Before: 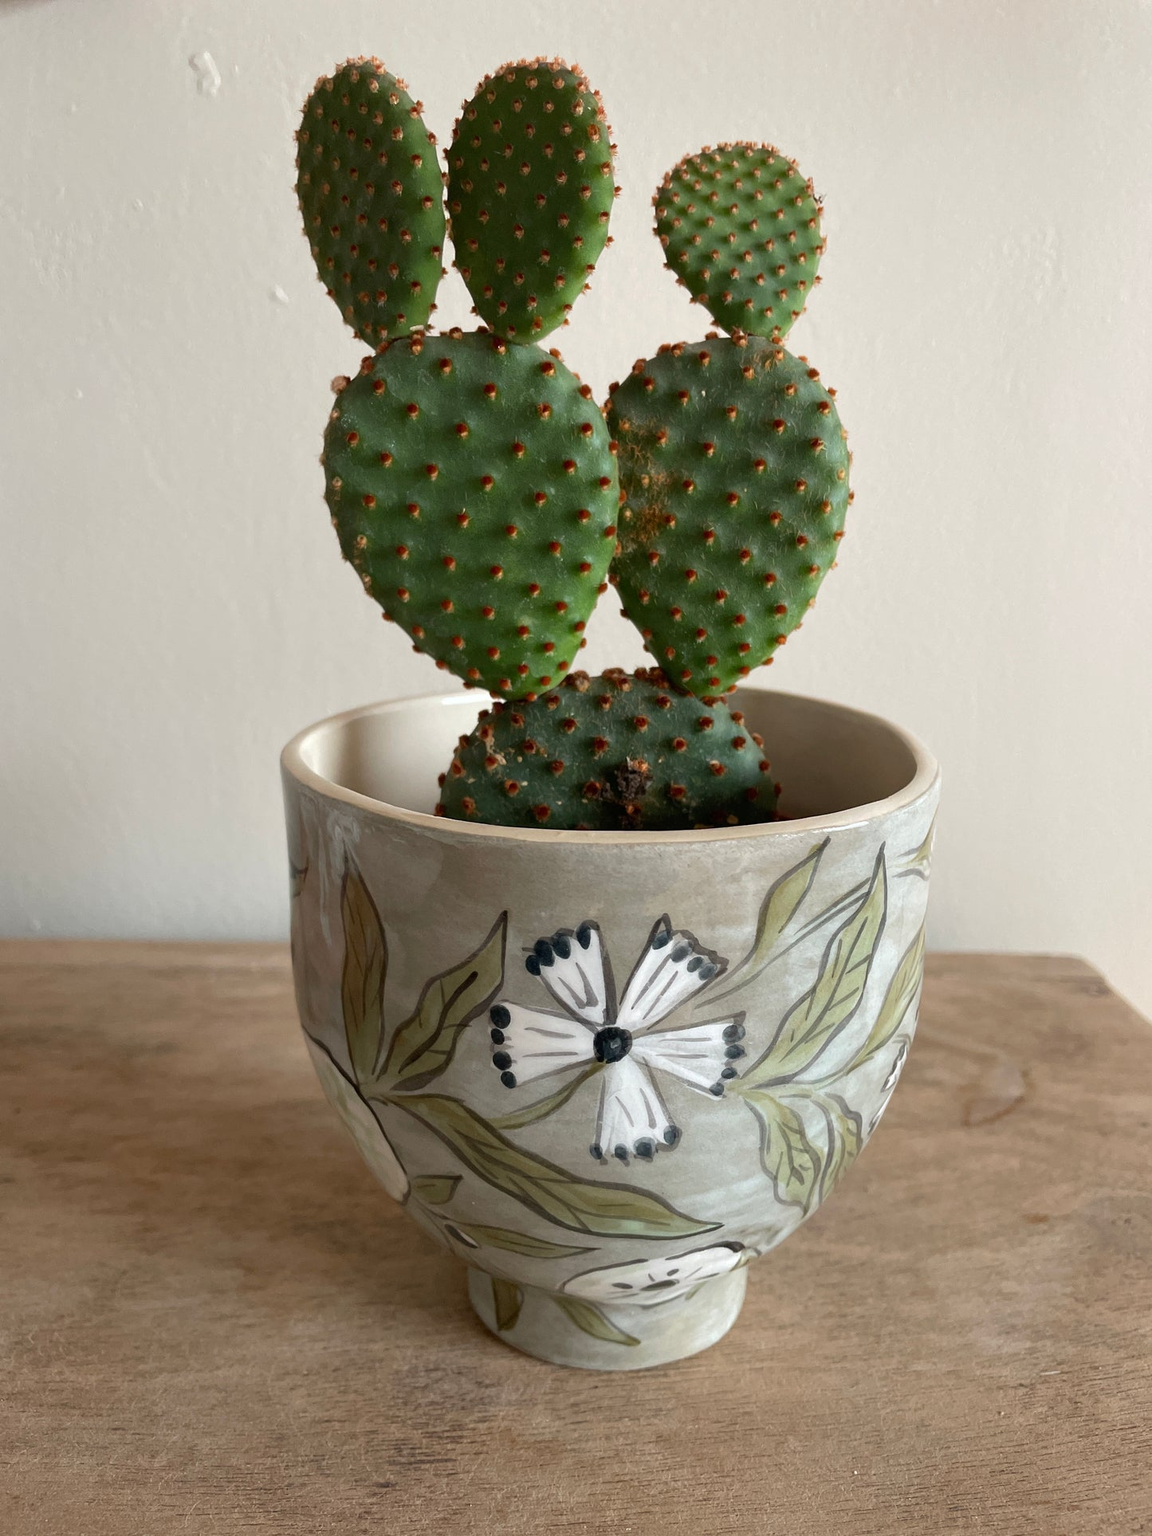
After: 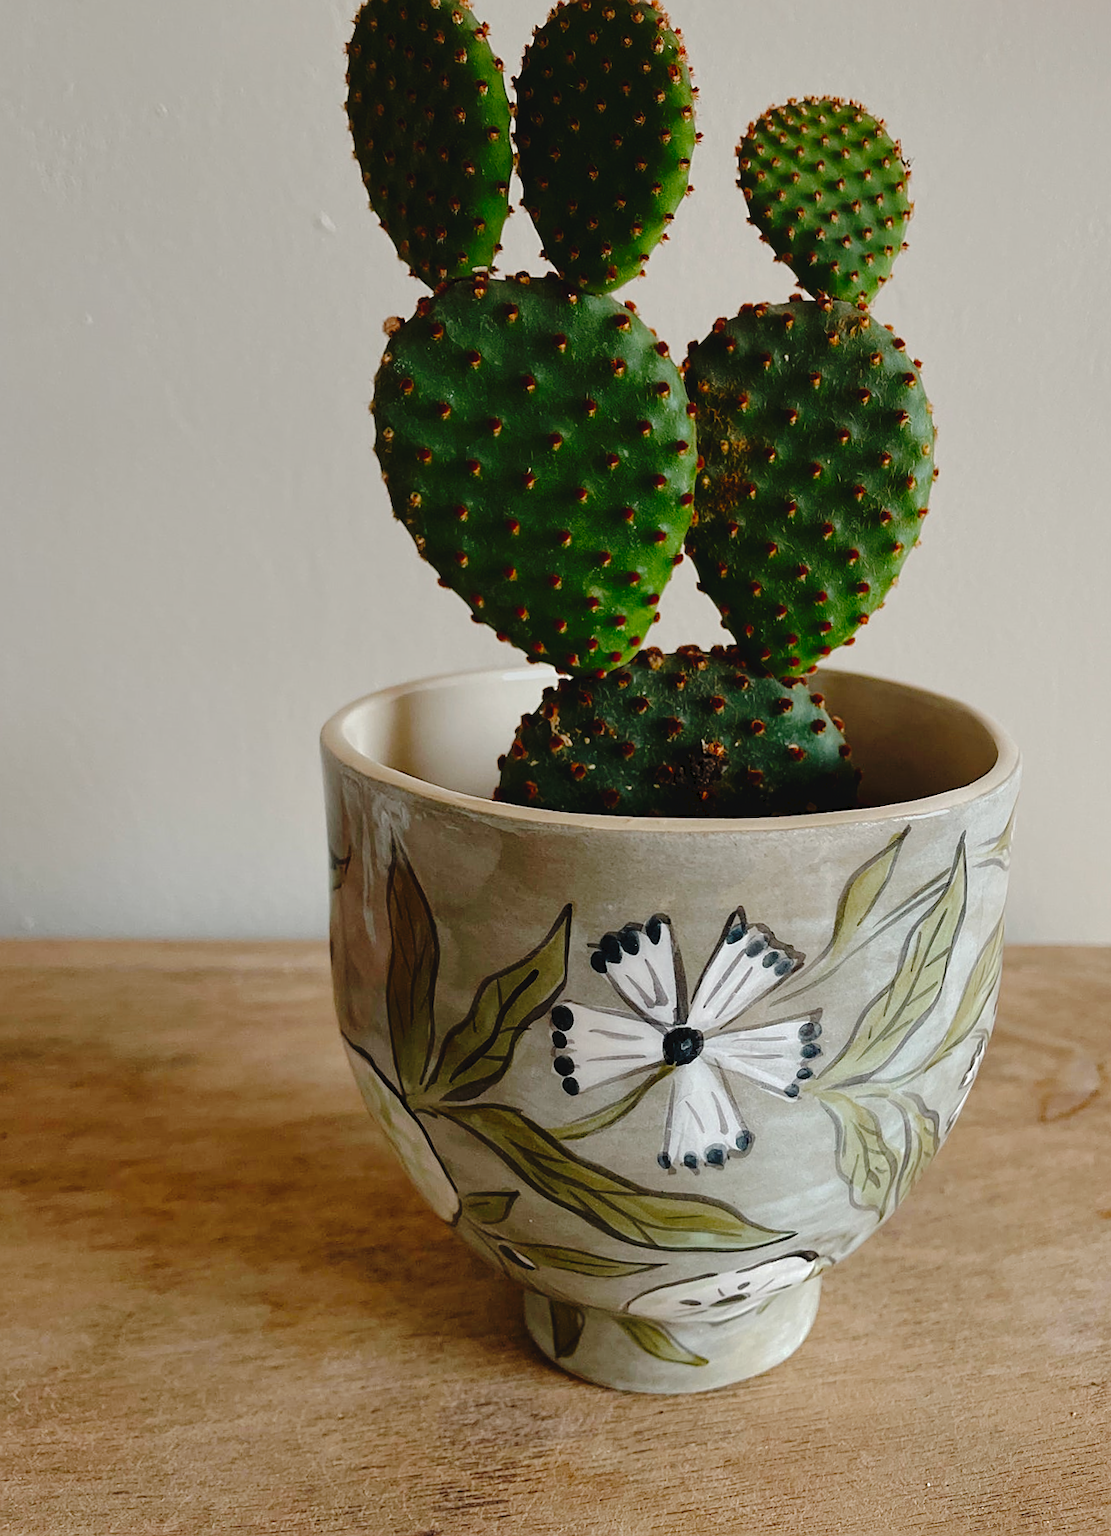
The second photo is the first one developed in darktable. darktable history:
sharpen: on, module defaults
rotate and perspective: rotation 0.679°, lens shift (horizontal) 0.136, crop left 0.009, crop right 0.991, crop top 0.078, crop bottom 0.95
graduated density: rotation -0.352°, offset 57.64
crop and rotate: left 1.088%, right 8.807%
tone curve: curves: ch0 [(0, 0) (0.003, 0.041) (0.011, 0.042) (0.025, 0.041) (0.044, 0.043) (0.069, 0.048) (0.1, 0.059) (0.136, 0.079) (0.177, 0.107) (0.224, 0.152) (0.277, 0.235) (0.335, 0.331) (0.399, 0.427) (0.468, 0.512) (0.543, 0.595) (0.623, 0.668) (0.709, 0.736) (0.801, 0.813) (0.898, 0.891) (1, 1)], preserve colors none
color balance rgb: linear chroma grading › shadows -8%, linear chroma grading › global chroma 10%, perceptual saturation grading › global saturation 2%, perceptual saturation grading › highlights -2%, perceptual saturation grading › mid-tones 4%, perceptual saturation grading › shadows 8%, perceptual brilliance grading › global brilliance 2%, perceptual brilliance grading › highlights -4%, global vibrance 16%, saturation formula JzAzBz (2021)
